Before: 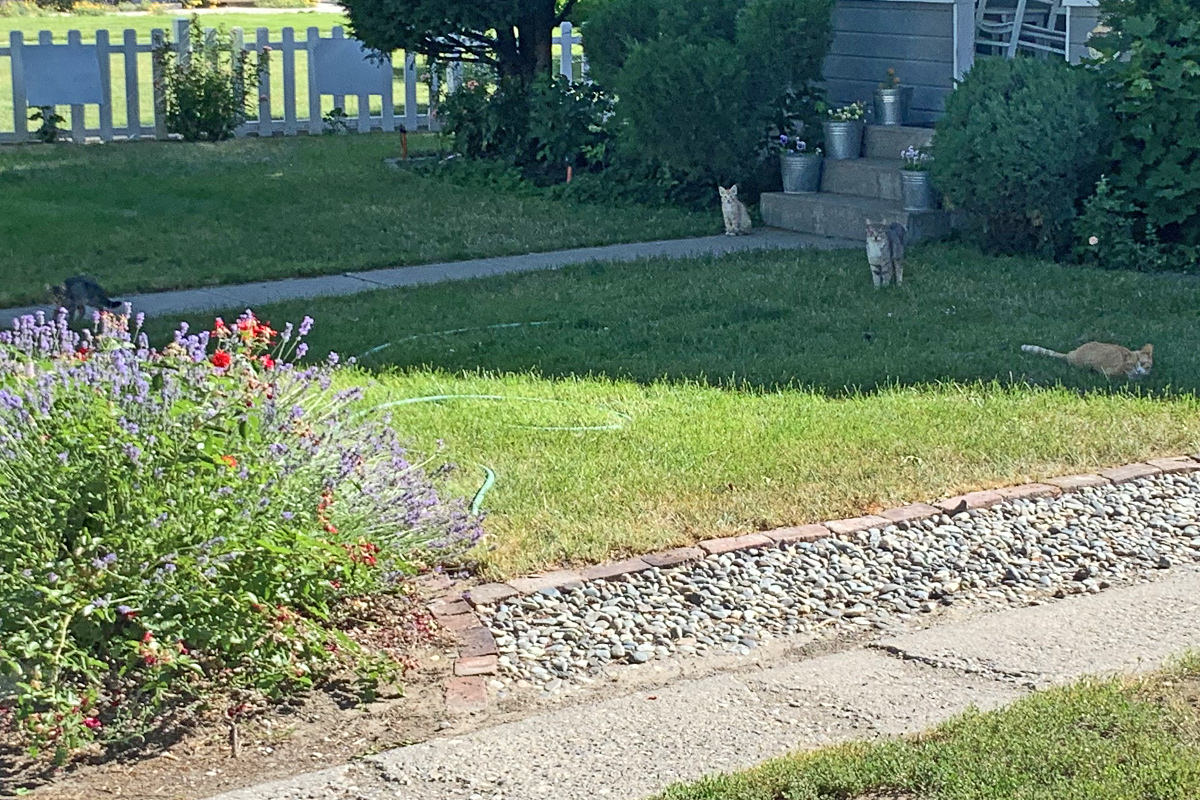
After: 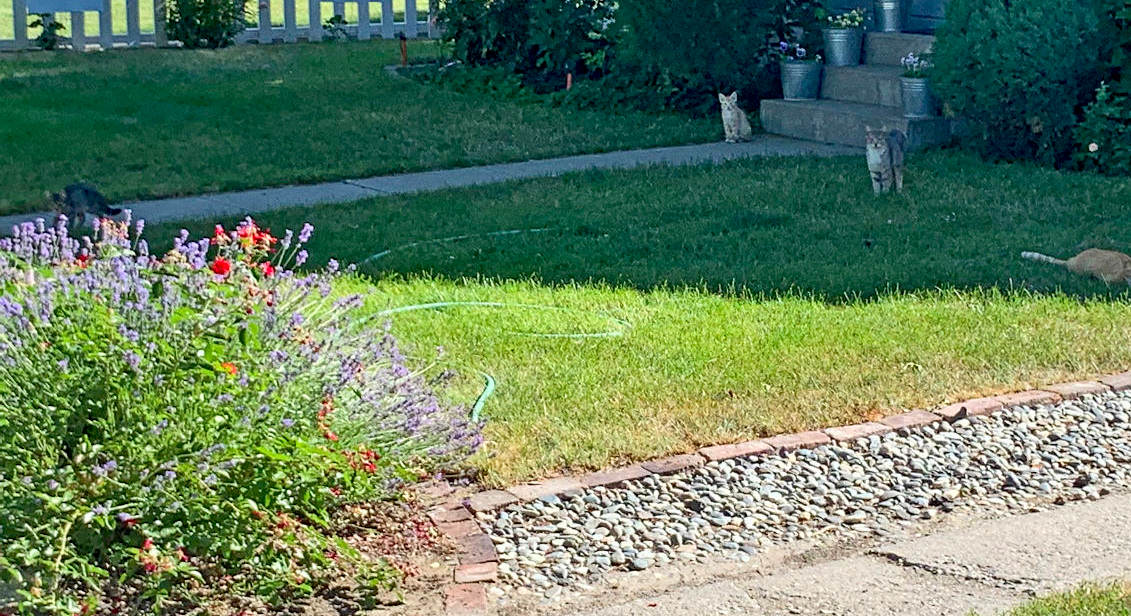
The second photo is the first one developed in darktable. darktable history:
crop and rotate: angle 0.03°, top 11.643%, right 5.651%, bottom 11.189%
exposure: black level correction 0.009, compensate highlight preservation false
